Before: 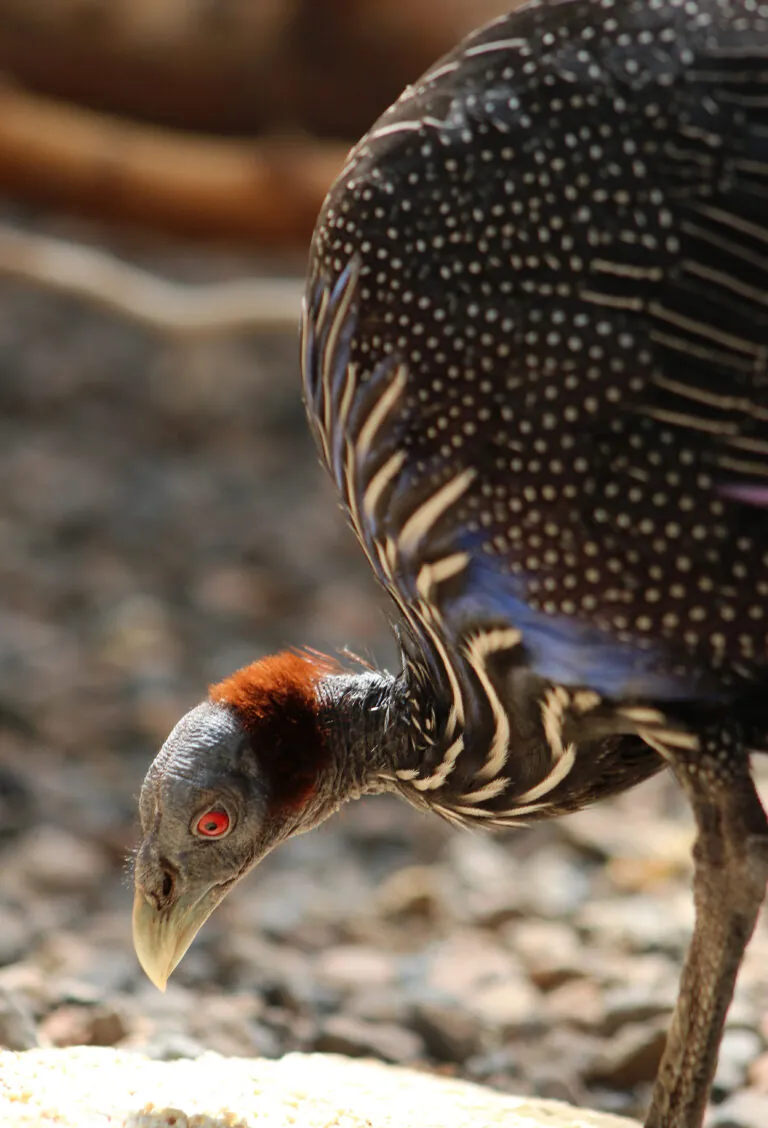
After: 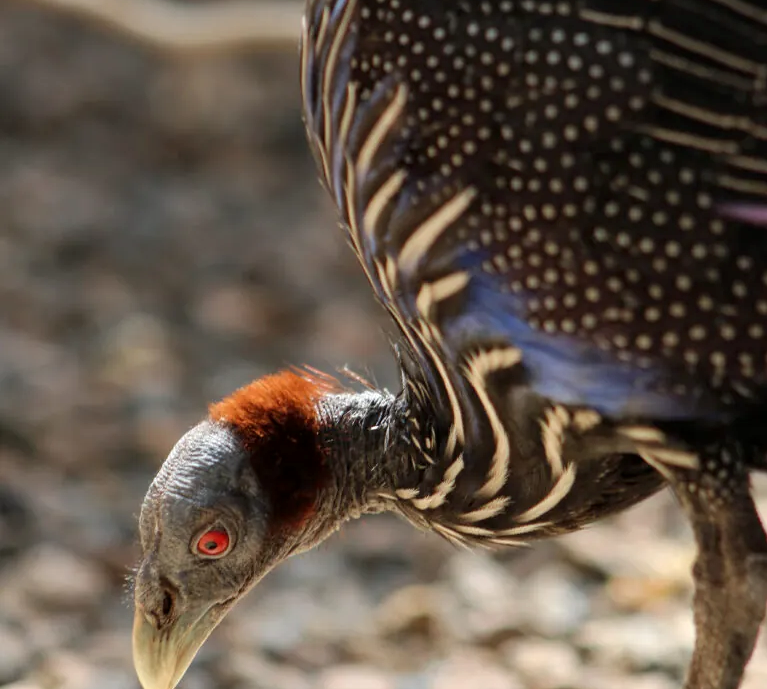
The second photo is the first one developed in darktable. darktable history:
local contrast: highlights 102%, shadows 98%, detail 119%, midtone range 0.2
crop and rotate: top 24.947%, bottom 13.933%
